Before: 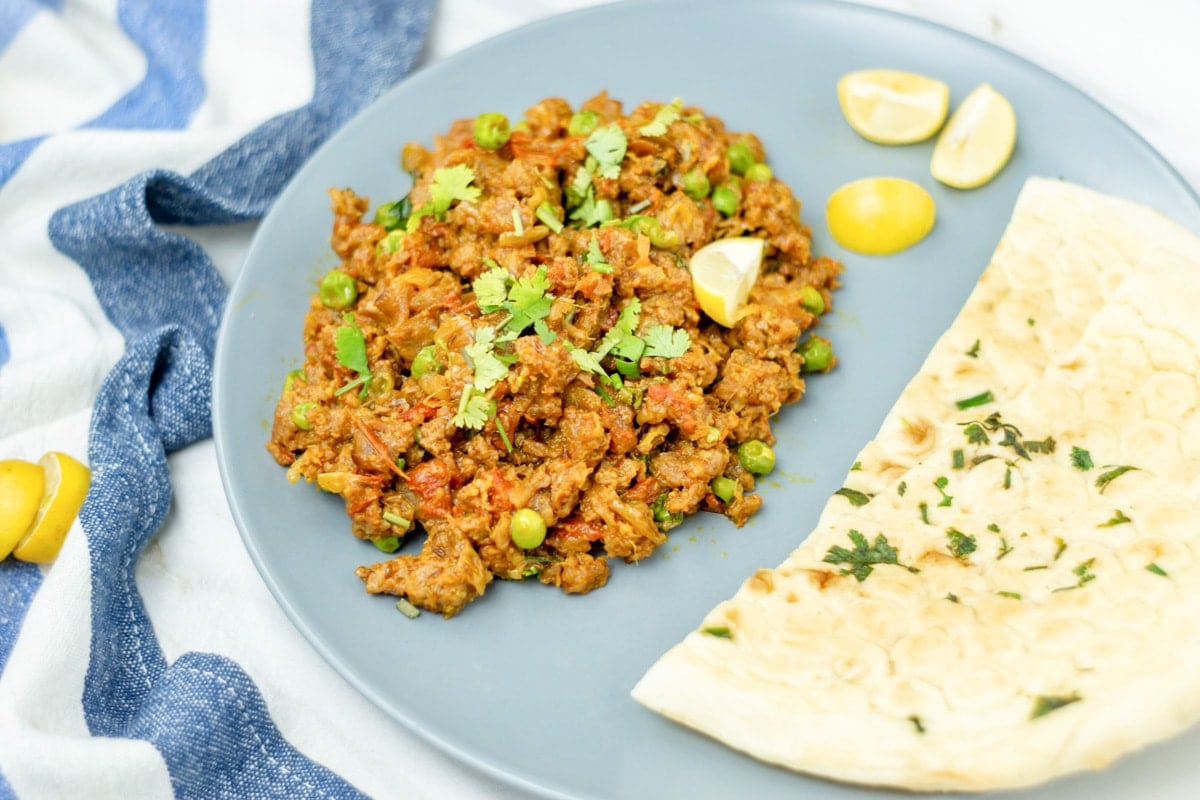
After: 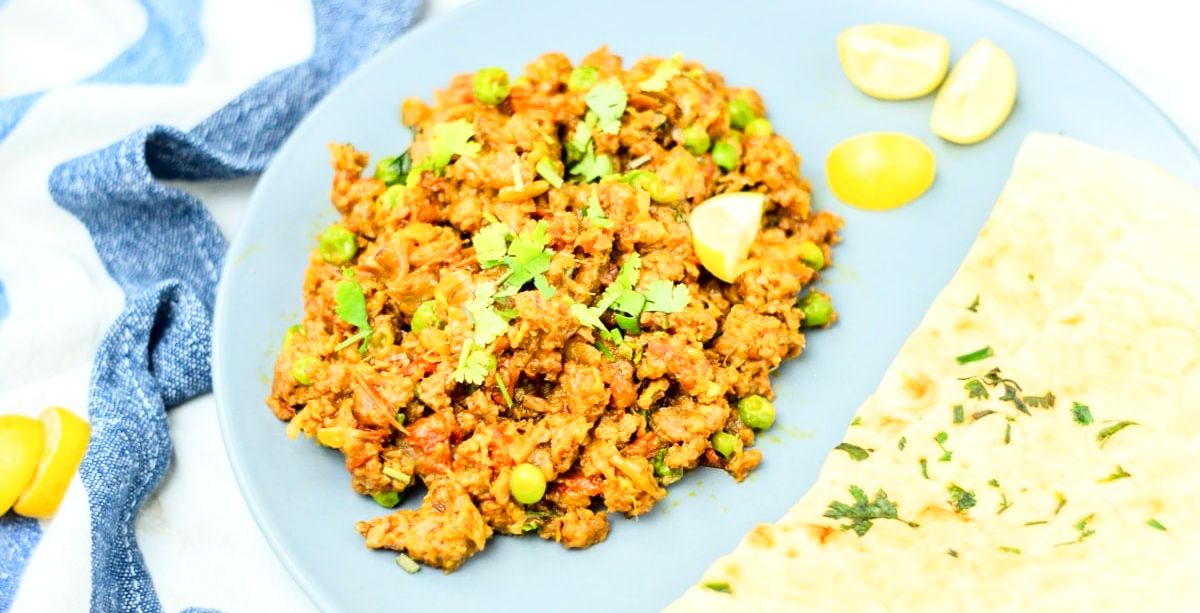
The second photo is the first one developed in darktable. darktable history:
tone curve: curves: ch0 [(0, 0) (0.195, 0.109) (0.751, 0.848) (1, 1)], color space Lab, linked channels, preserve colors none
crop: top 5.667%, bottom 17.637%
levels: levels [0, 0.43, 0.984]
